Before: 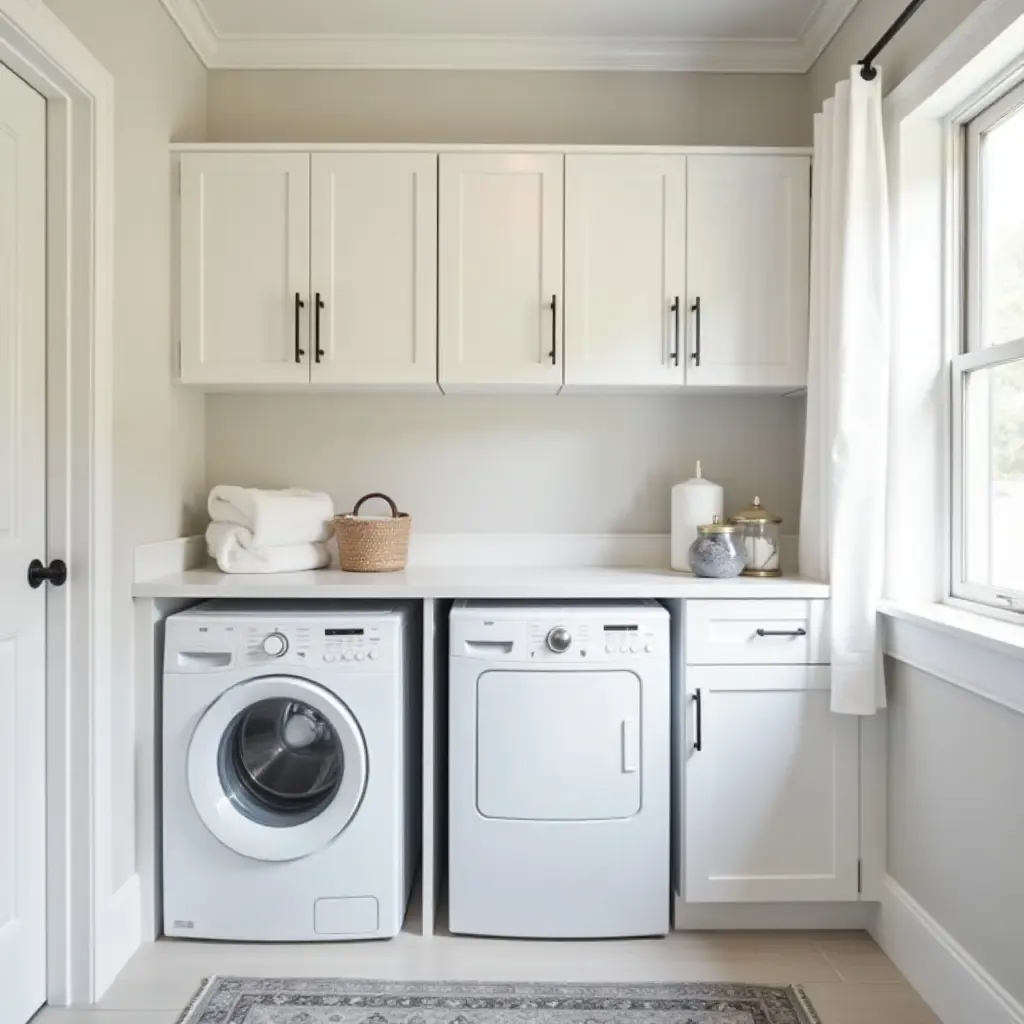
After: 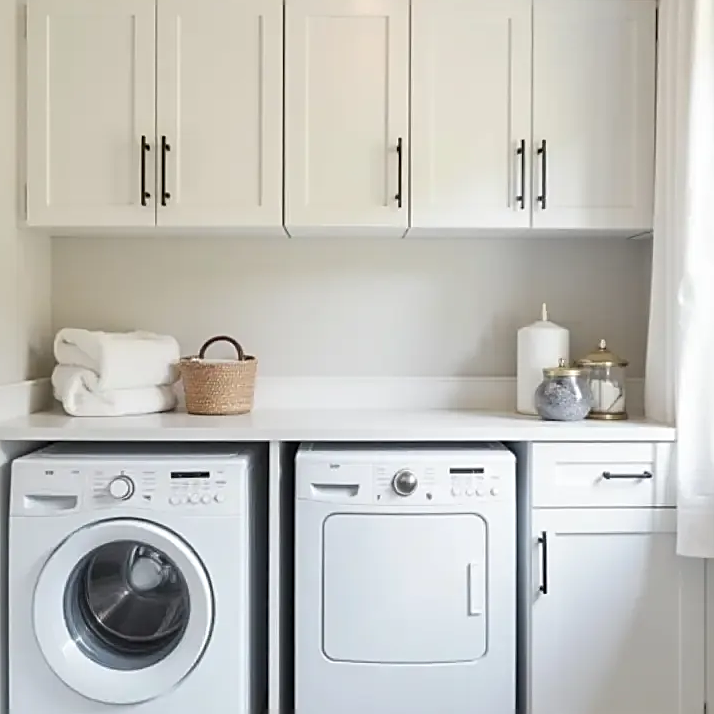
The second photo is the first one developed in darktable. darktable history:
sharpen: on, module defaults
crop: left 15.132%, top 15.368%, right 15.044%, bottom 14.808%
